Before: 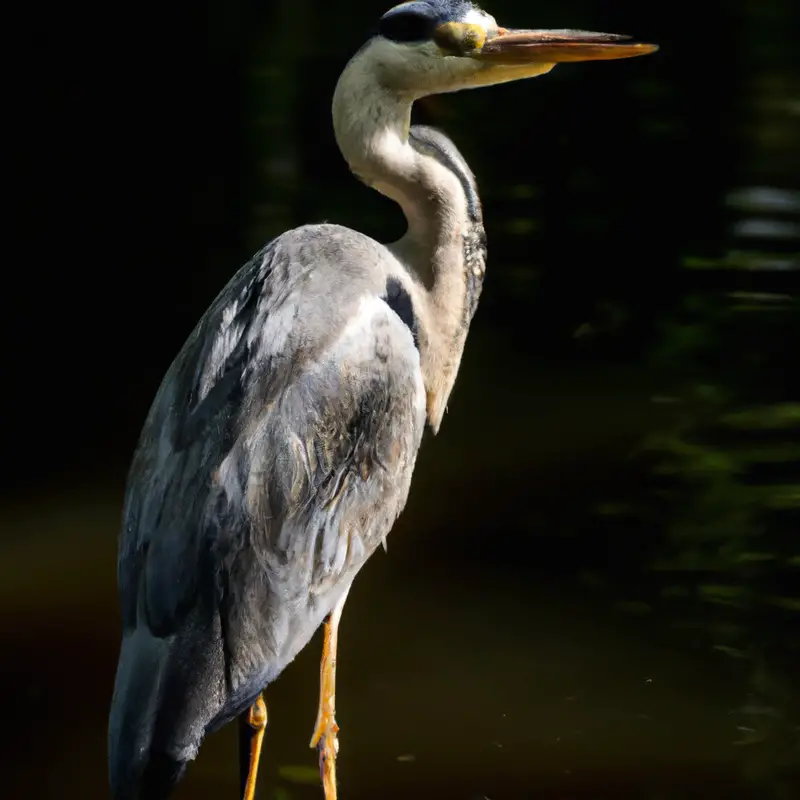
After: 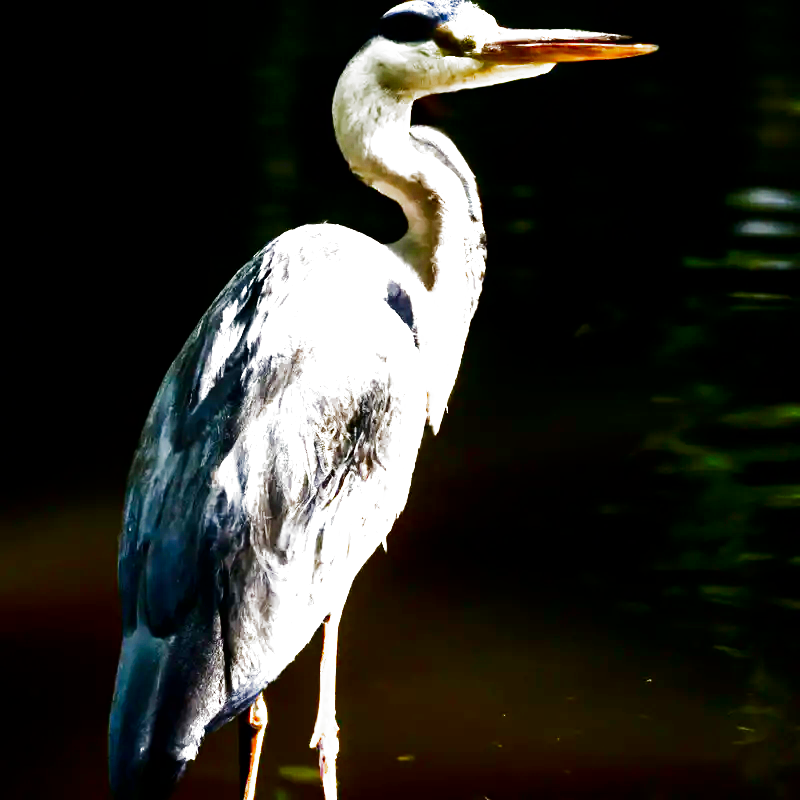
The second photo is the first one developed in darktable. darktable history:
exposure: black level correction 0, exposure 2.327 EV, compensate exposure bias true, compensate highlight preservation false
filmic rgb: black relative exposure -6.43 EV, white relative exposure 2.43 EV, threshold 3 EV, hardness 5.27, latitude 0.1%, contrast 1.425, highlights saturation mix 2%, preserve chrominance no, color science v5 (2021), contrast in shadows safe, contrast in highlights safe, enable highlight reconstruction true
contrast brightness saturation: contrast 0.13, brightness -0.24, saturation 0.14
